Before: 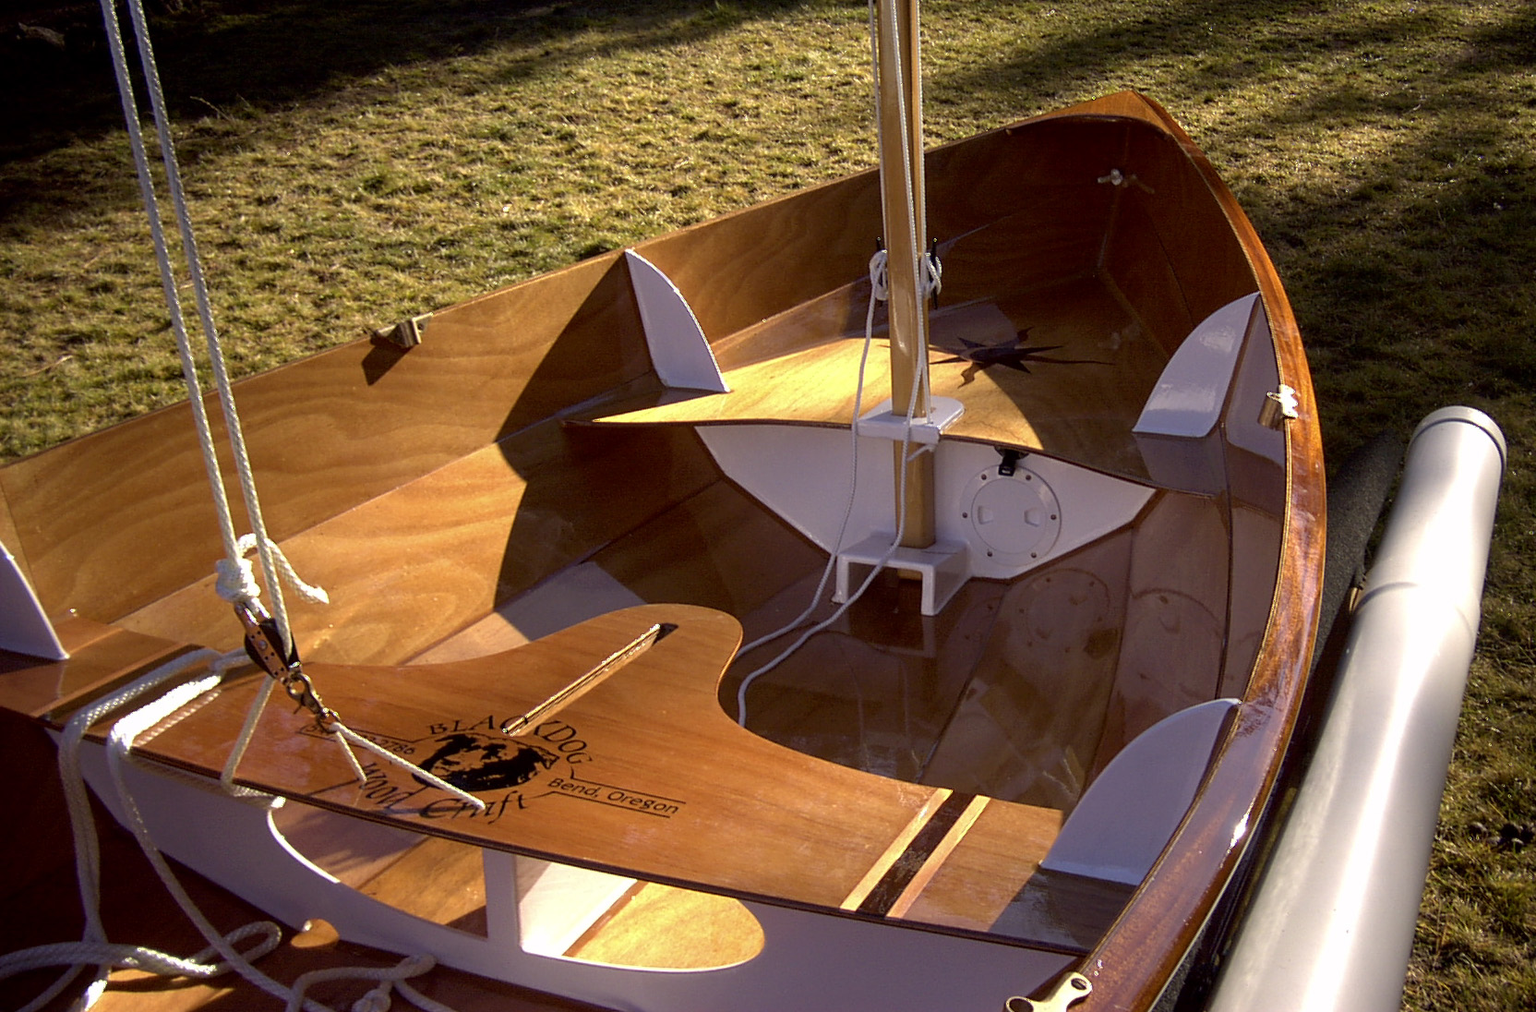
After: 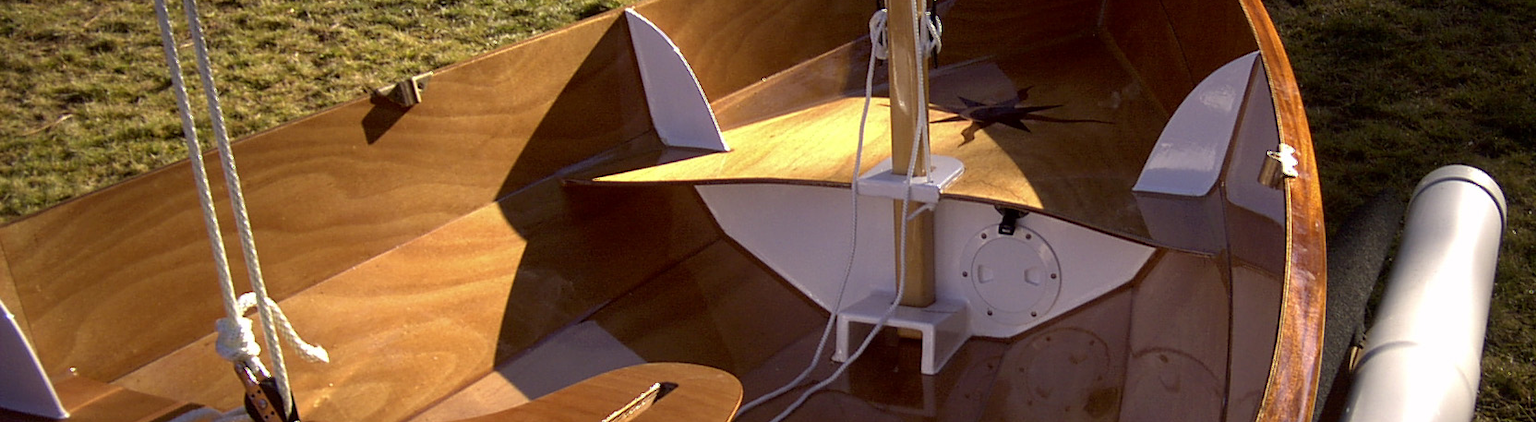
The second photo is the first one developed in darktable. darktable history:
exposure: compensate highlight preservation false
crop and rotate: top 23.84%, bottom 34.294%
